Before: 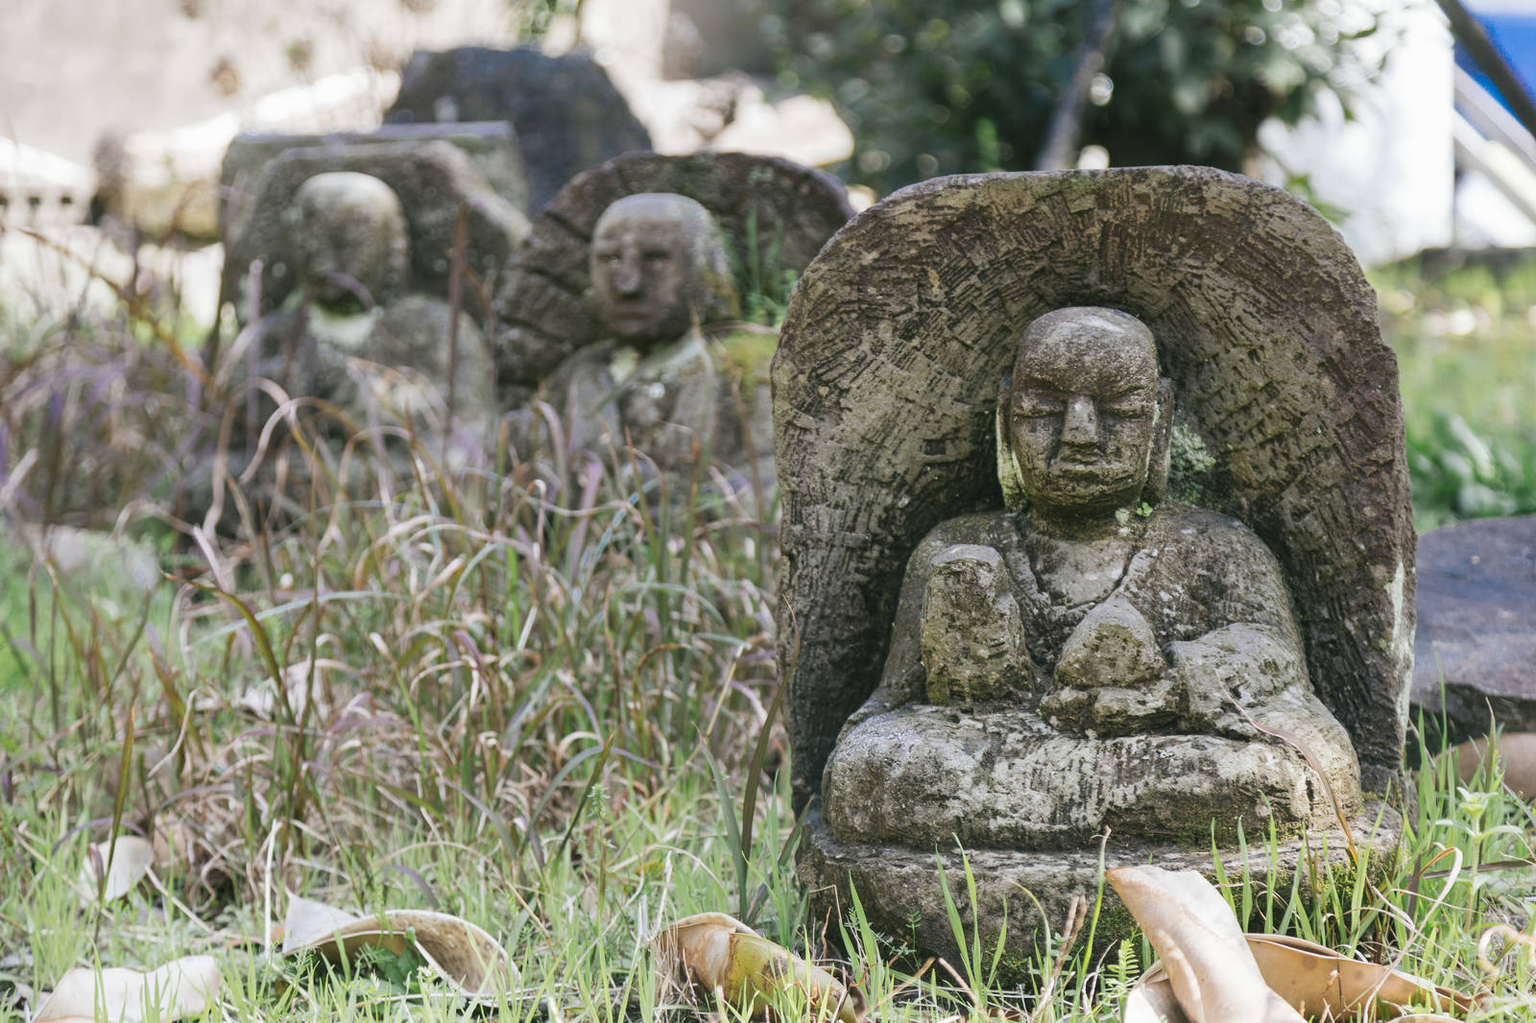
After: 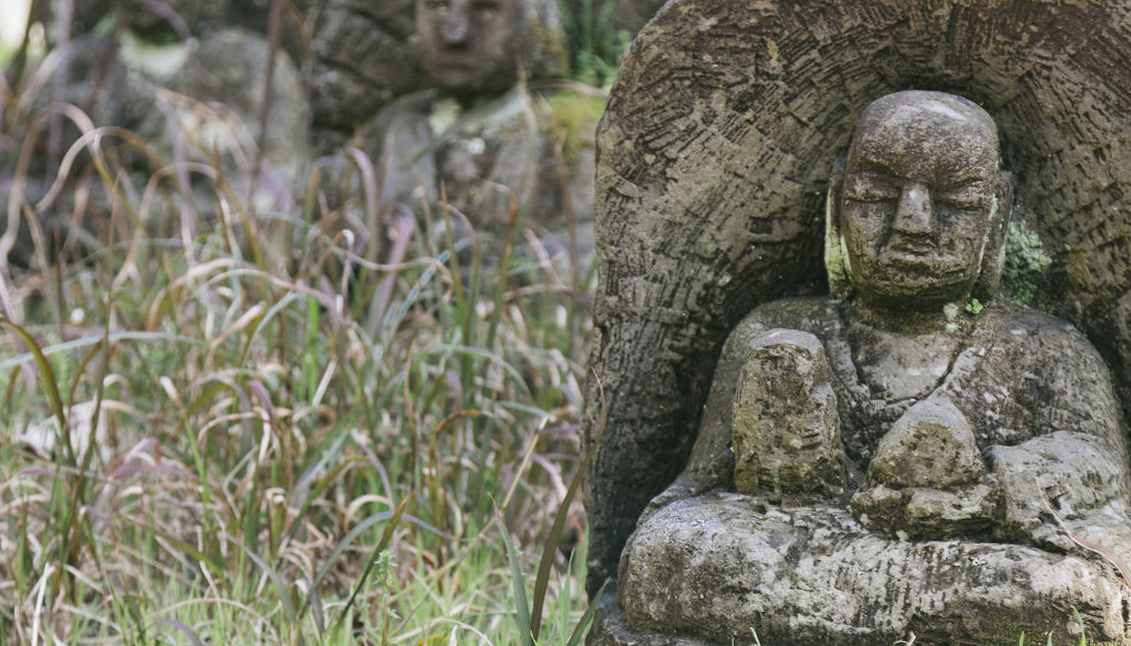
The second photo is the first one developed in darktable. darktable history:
crop and rotate: angle -4.11°, left 9.789%, top 20.976%, right 12.044%, bottom 12.032%
